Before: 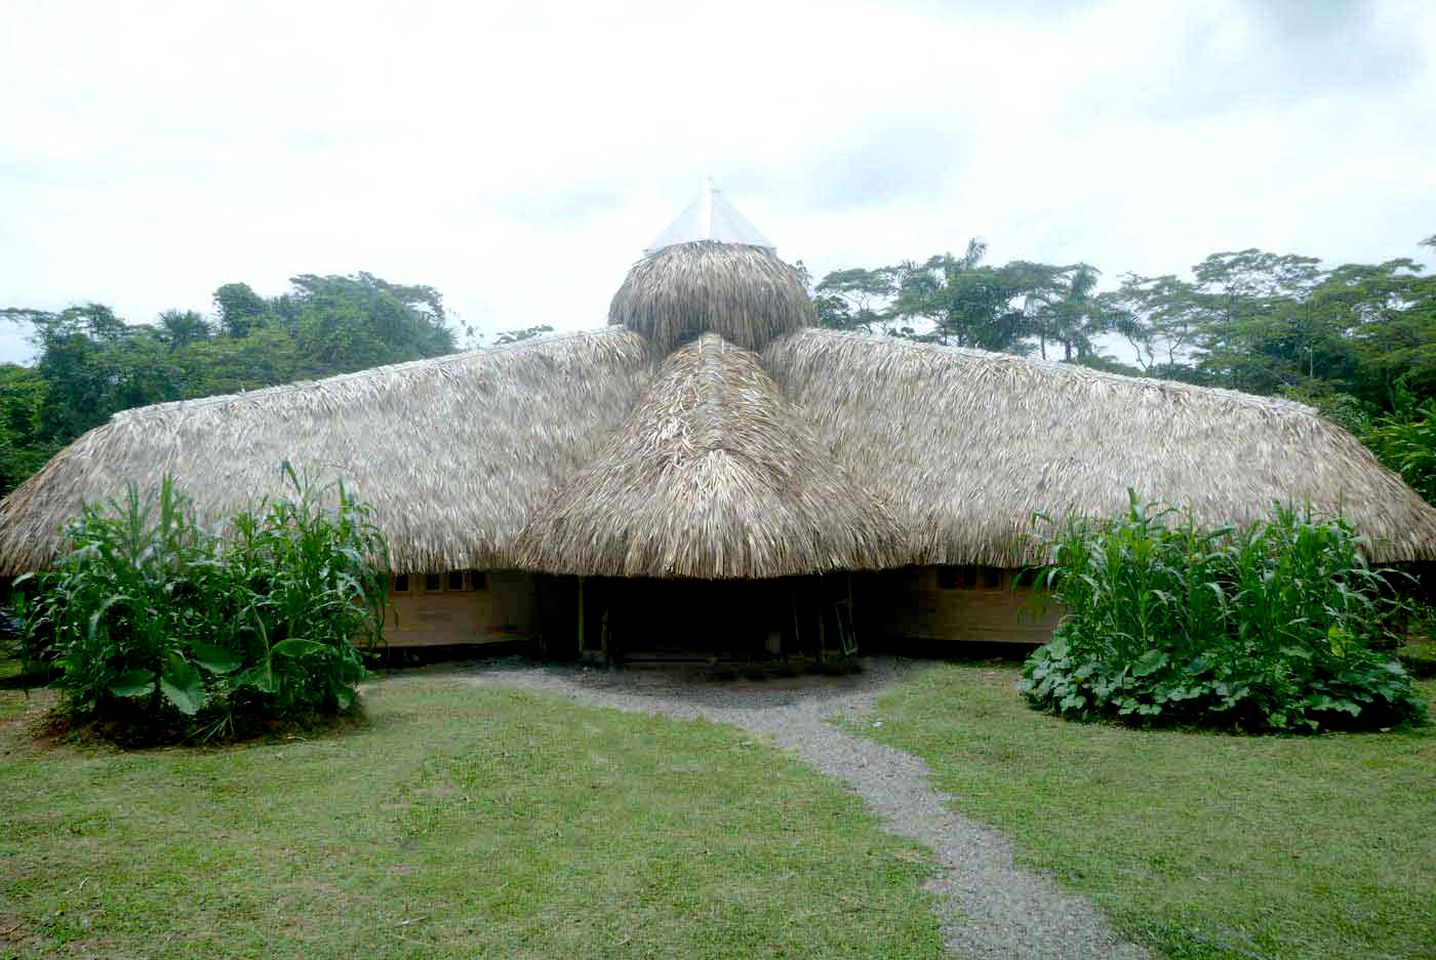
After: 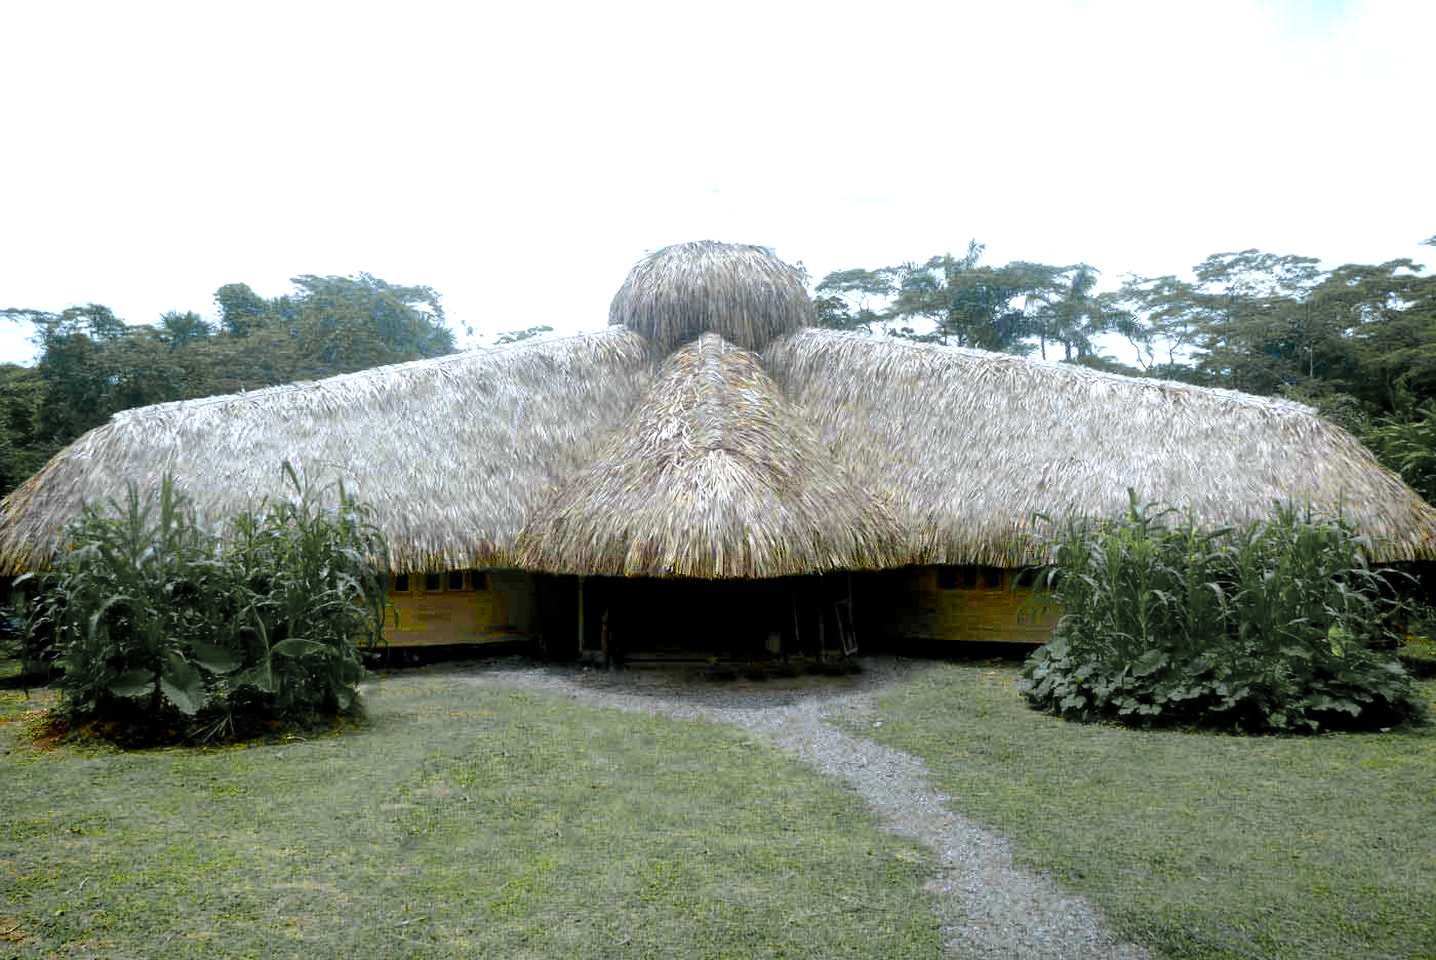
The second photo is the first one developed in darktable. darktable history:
color balance rgb: shadows lift › luminance 0.867%, shadows lift › chroma 0.474%, shadows lift › hue 20.65°, highlights gain › luminance 16.625%, highlights gain › chroma 2.9%, highlights gain › hue 263.24°, linear chroma grading › global chroma 9.895%, perceptual saturation grading › global saturation 0.3%, global vibrance 30.258%
color zones: curves: ch0 [(0.004, 0.306) (0.107, 0.448) (0.252, 0.656) (0.41, 0.398) (0.595, 0.515) (0.768, 0.628)]; ch1 [(0.07, 0.323) (0.151, 0.452) (0.252, 0.608) (0.346, 0.221) (0.463, 0.189) (0.61, 0.368) (0.735, 0.395) (0.921, 0.412)]; ch2 [(0, 0.476) (0.132, 0.512) (0.243, 0.512) (0.397, 0.48) (0.522, 0.376) (0.634, 0.536) (0.761, 0.46)]
